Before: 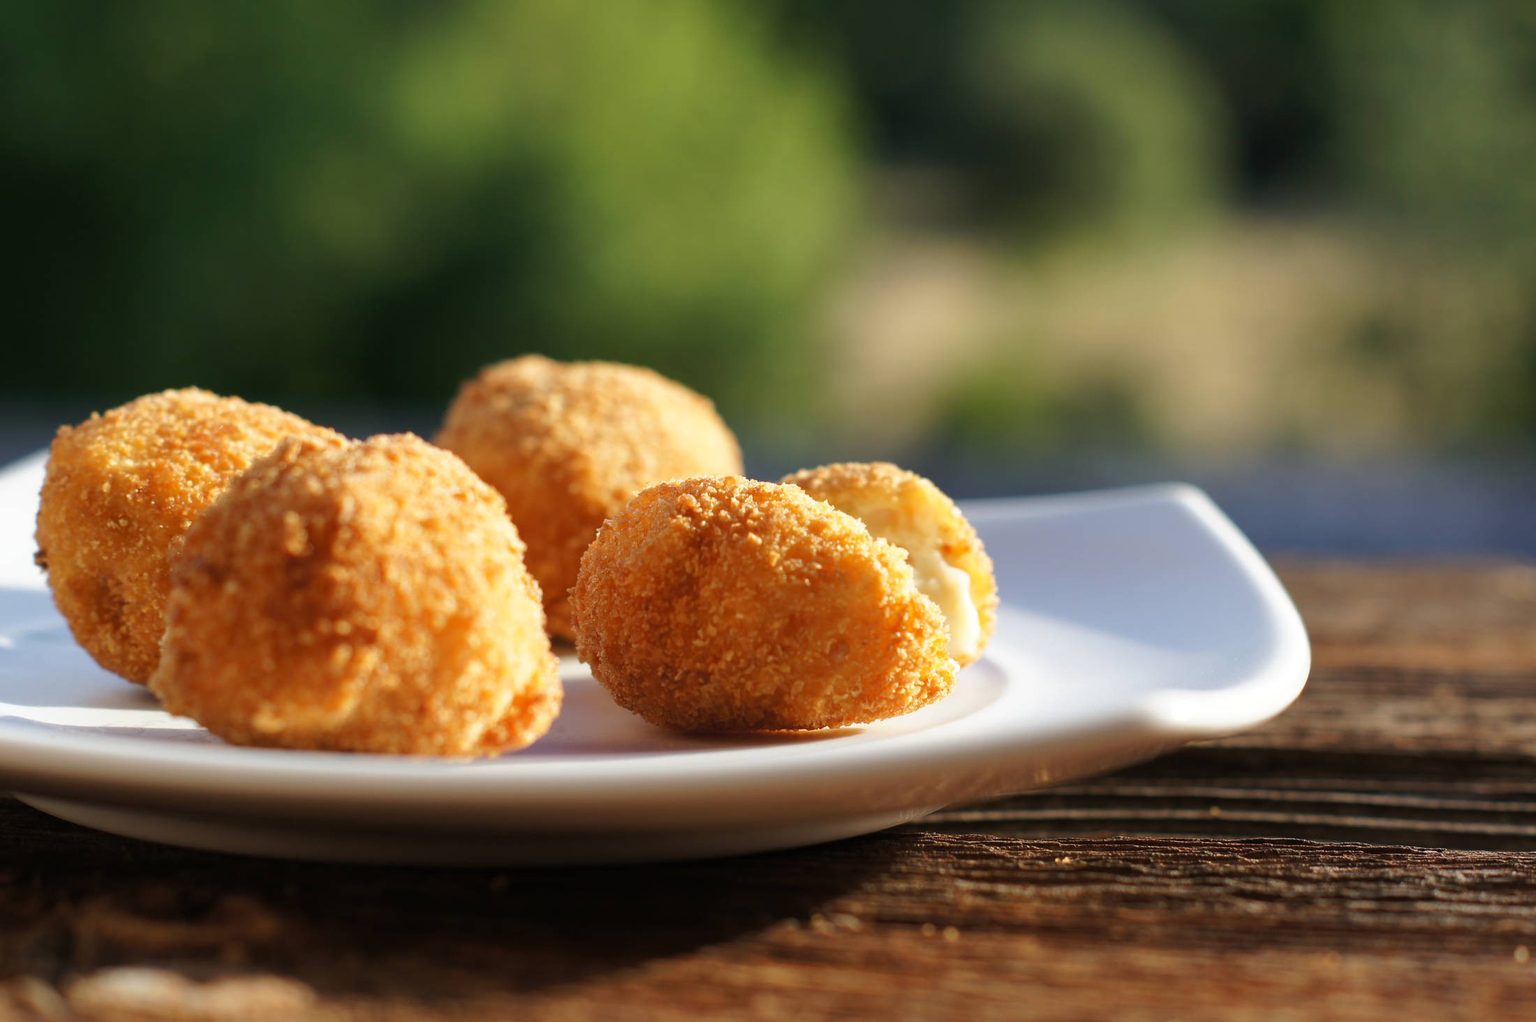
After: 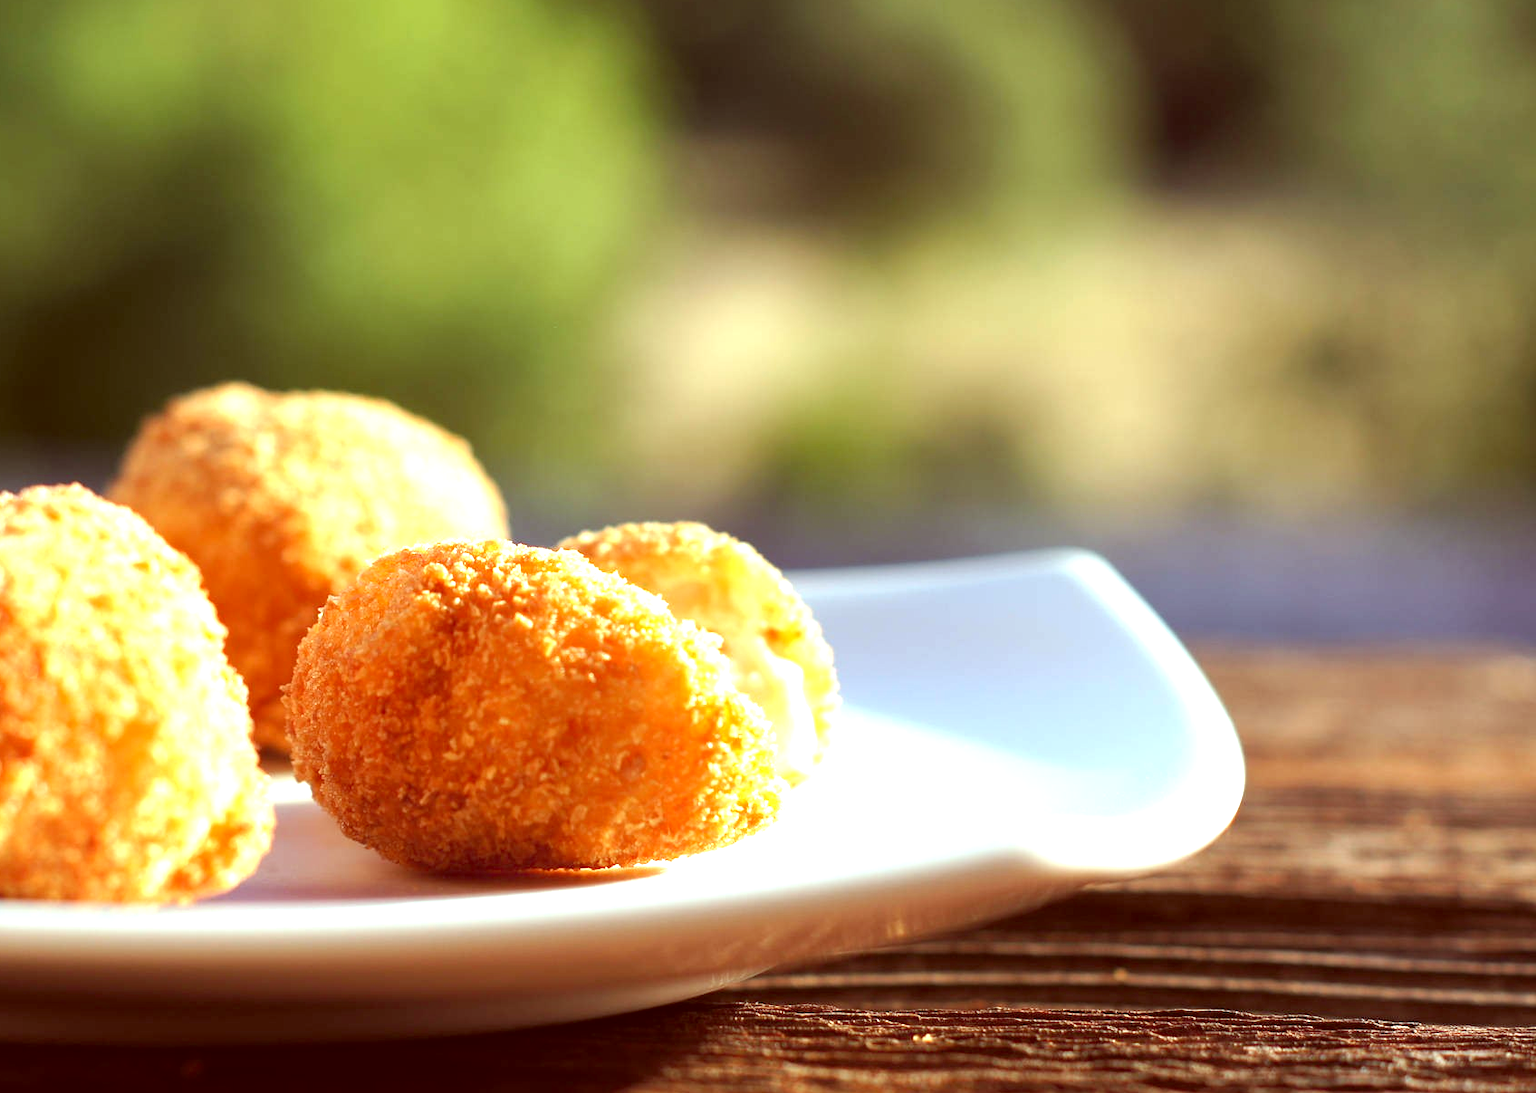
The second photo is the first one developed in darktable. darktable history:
exposure: exposure 1.001 EV, compensate highlight preservation false
color correction: highlights a* -7, highlights b* -0.177, shadows a* 20.55, shadows b* 12.32
crop: left 22.87%, top 5.892%, bottom 11.62%
